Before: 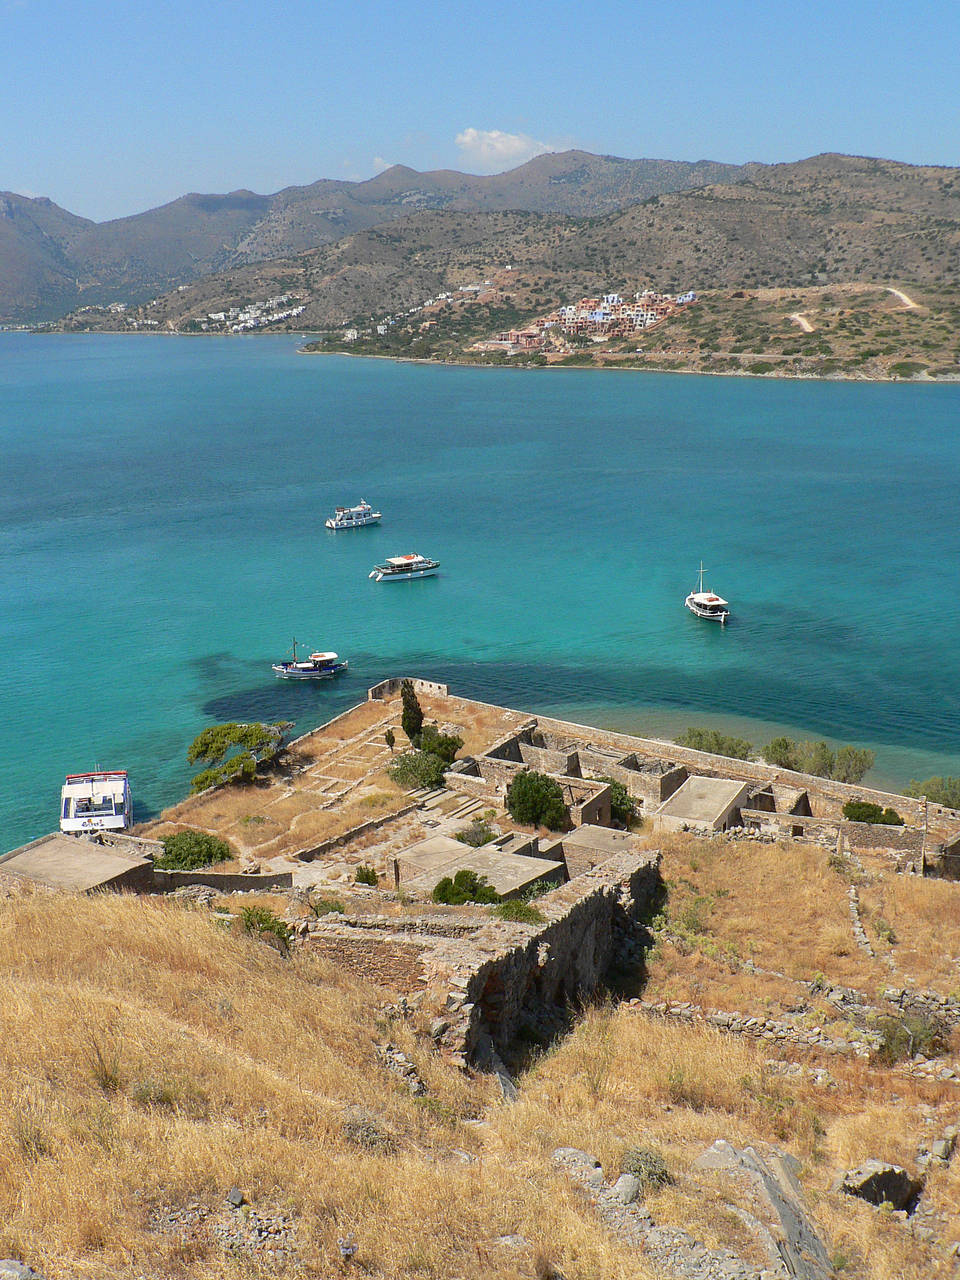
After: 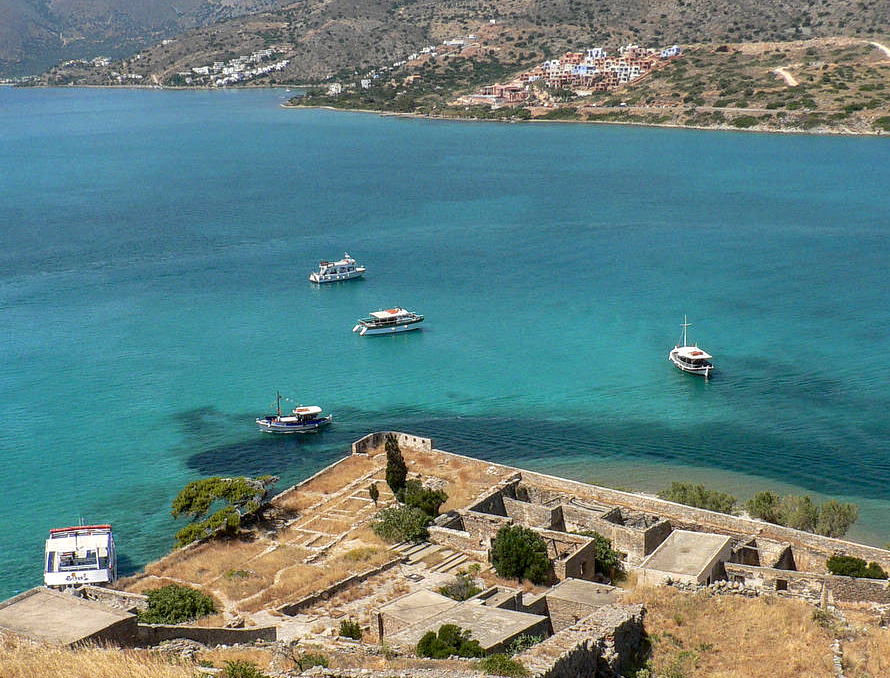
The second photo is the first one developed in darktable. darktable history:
tone equalizer: luminance estimator HSV value / RGB max
local contrast: highlights 42%, shadows 61%, detail 136%, midtone range 0.513
crop: left 1.756%, top 19.232%, right 5.472%, bottom 27.789%
